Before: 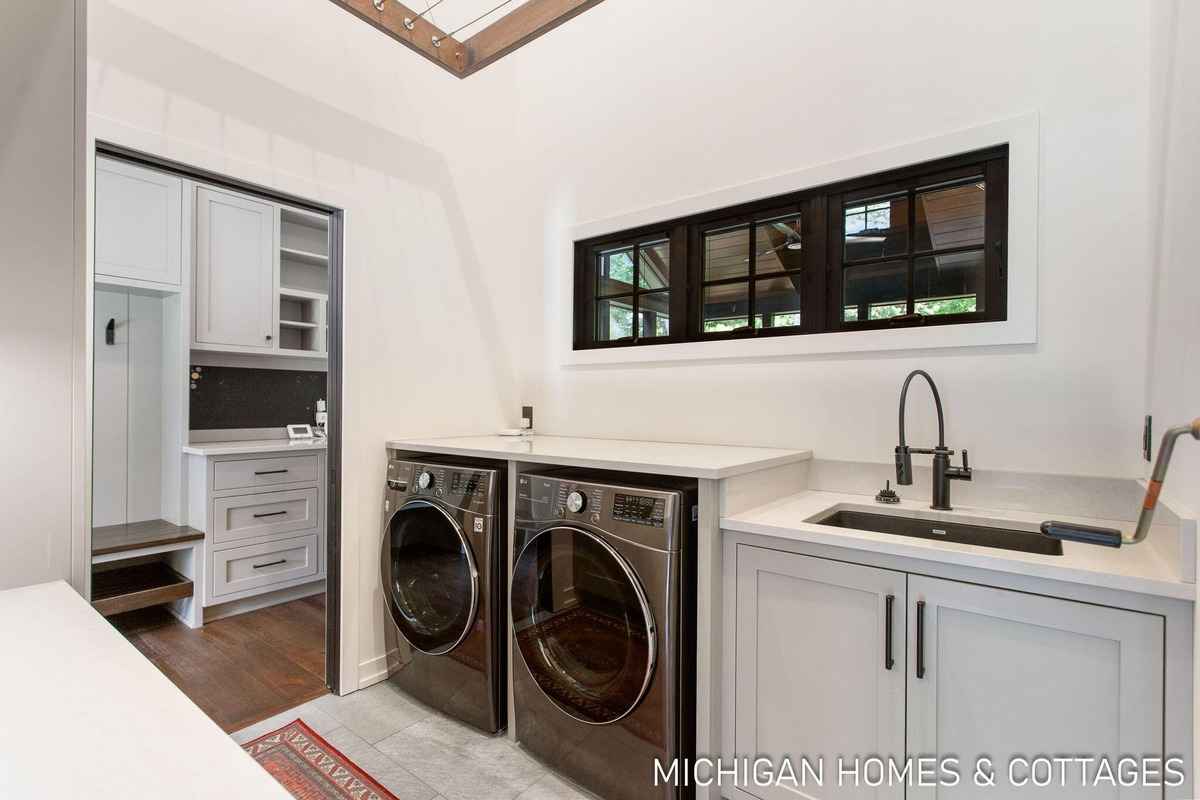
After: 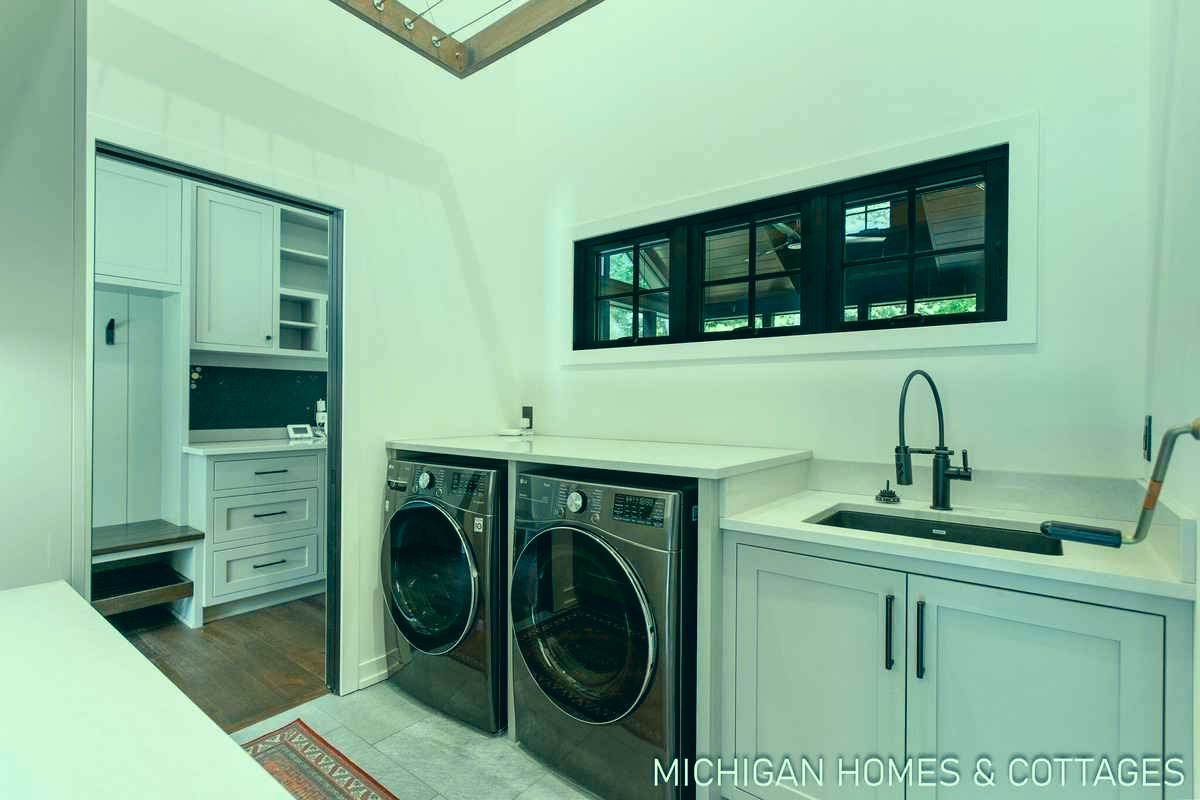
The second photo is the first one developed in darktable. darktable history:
color correction: highlights a* -20.07, highlights b* 9.8, shadows a* -20.06, shadows b* -10.68
